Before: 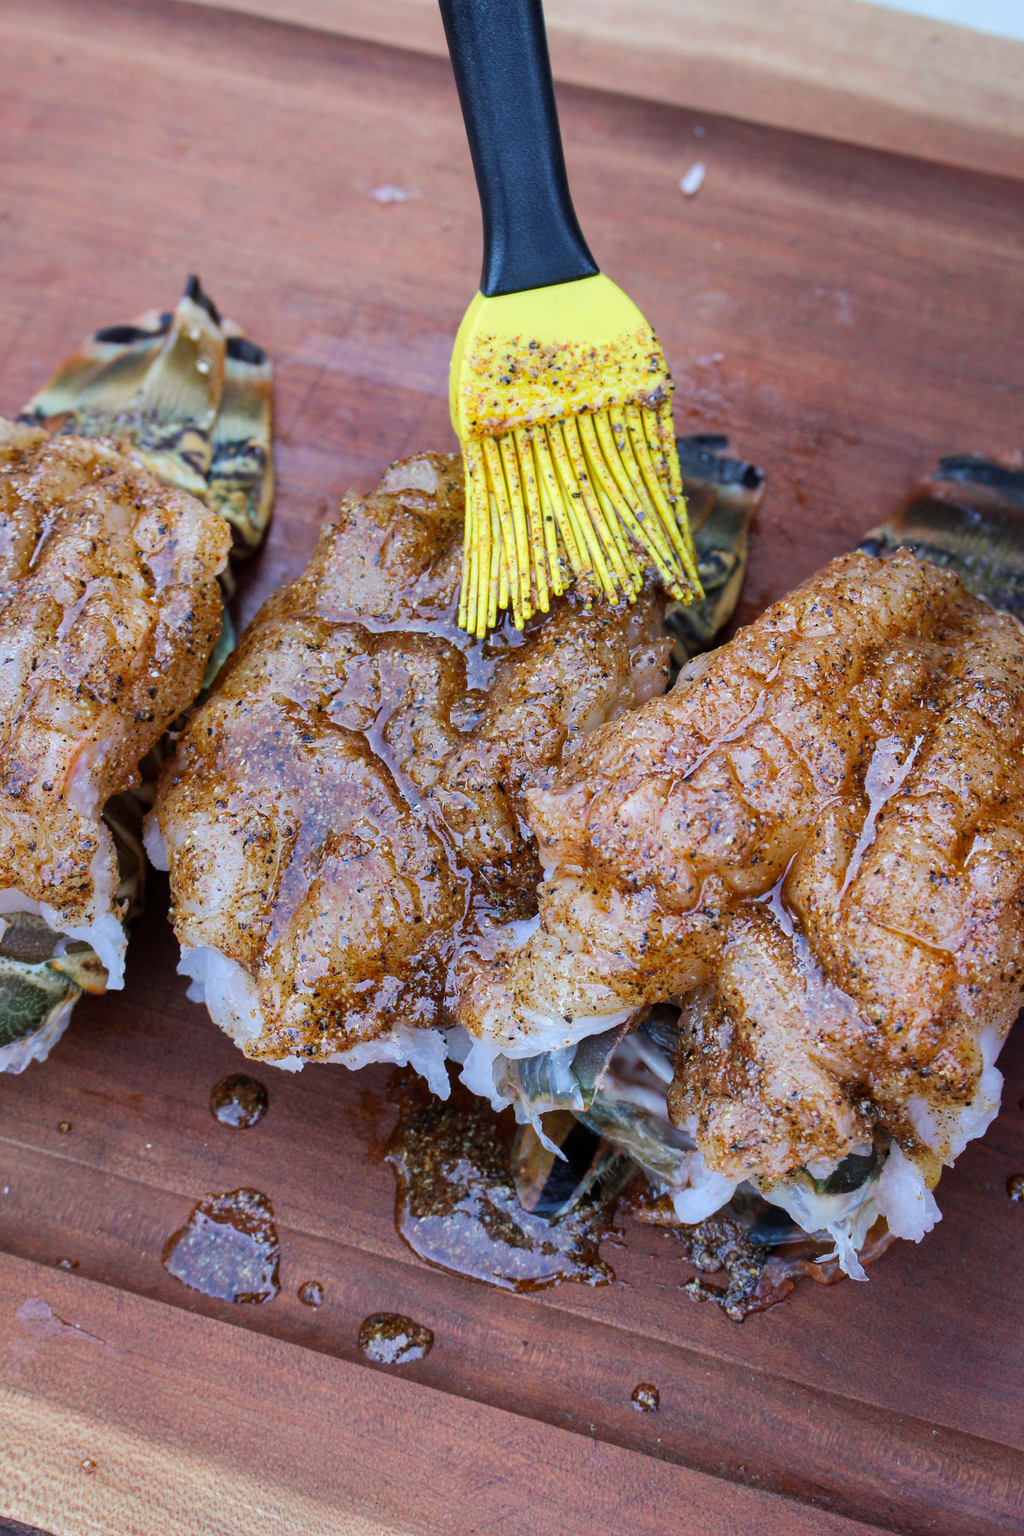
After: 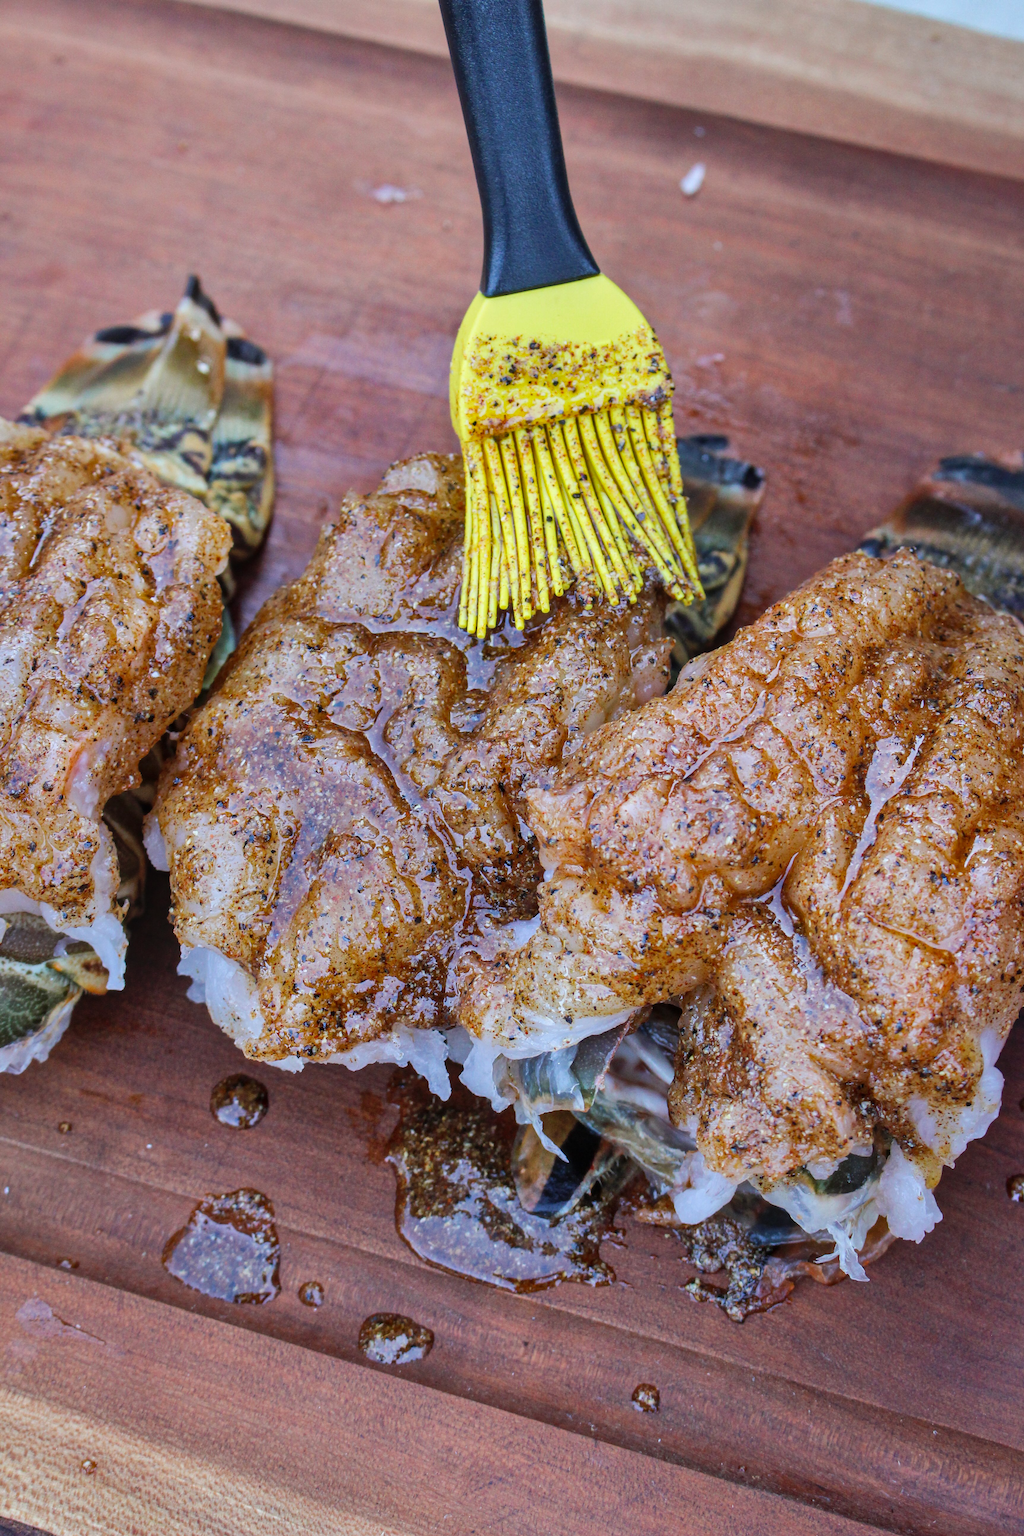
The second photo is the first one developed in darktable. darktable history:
shadows and highlights: soften with gaussian
local contrast: detail 110%
